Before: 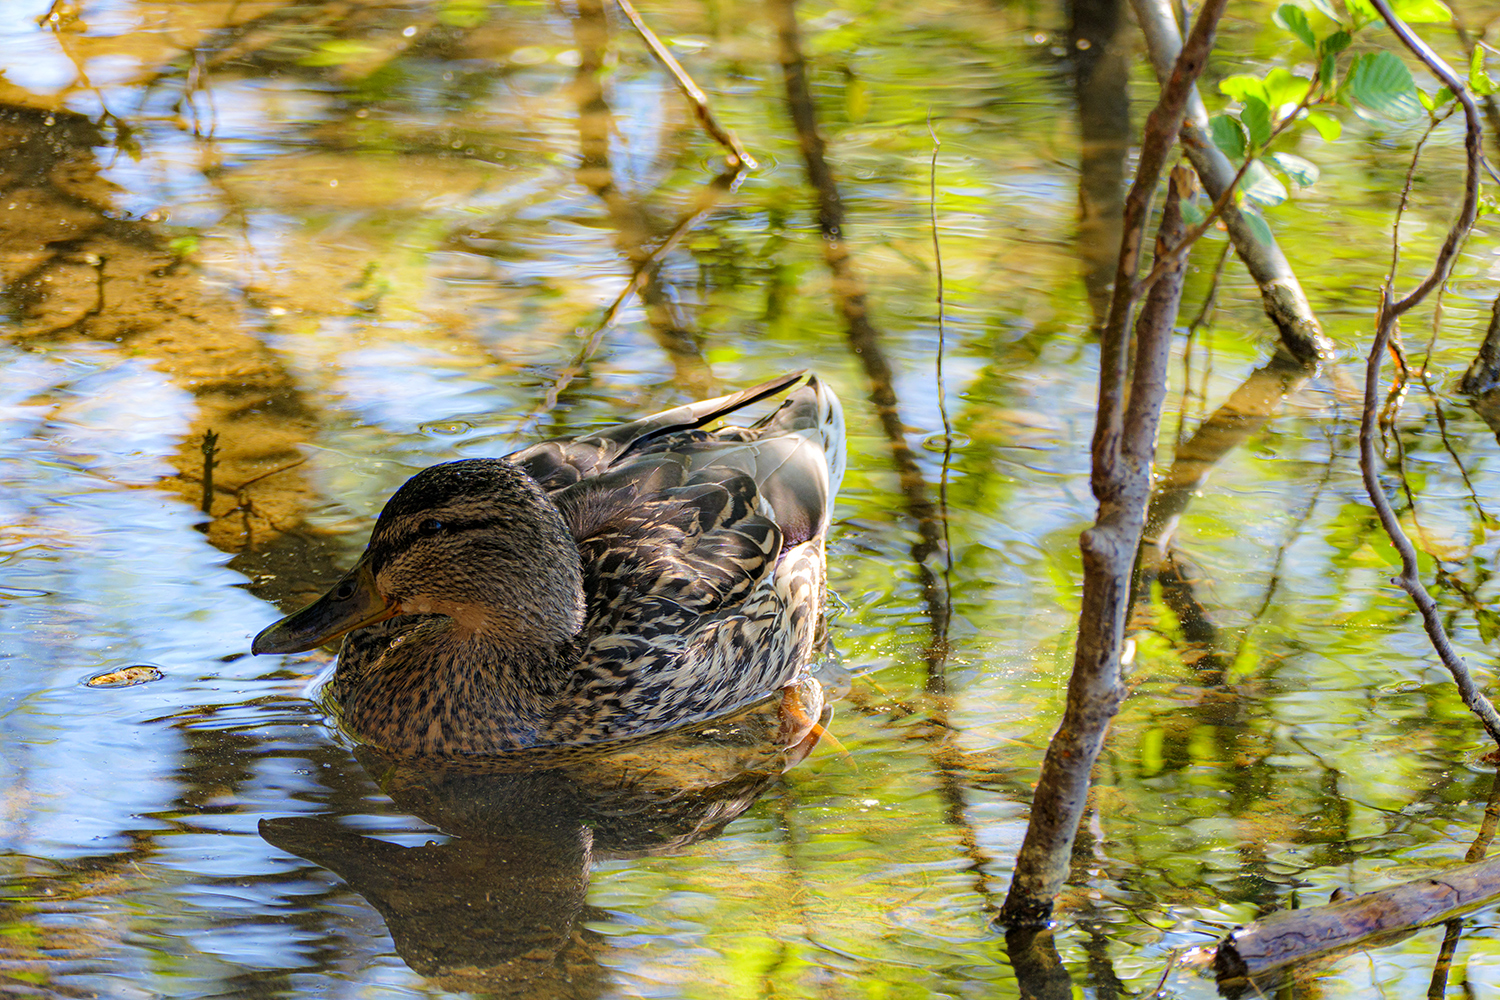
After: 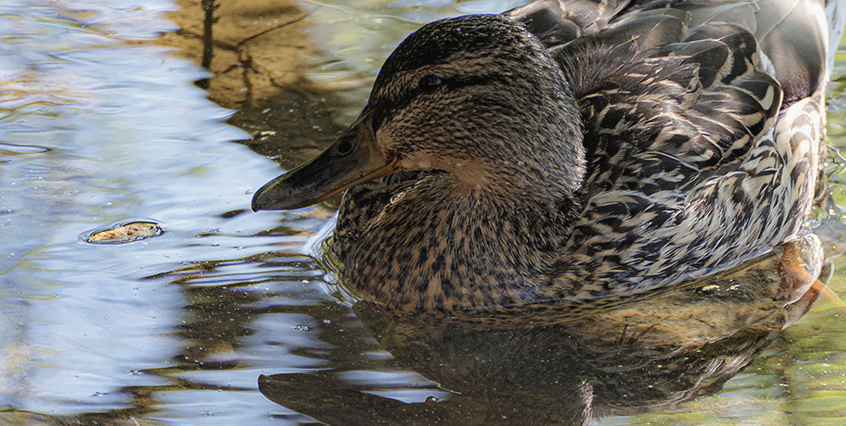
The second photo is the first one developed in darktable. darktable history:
crop: top 44.483%, right 43.593%, bottom 12.892%
contrast brightness saturation: contrast -0.05, saturation -0.41
